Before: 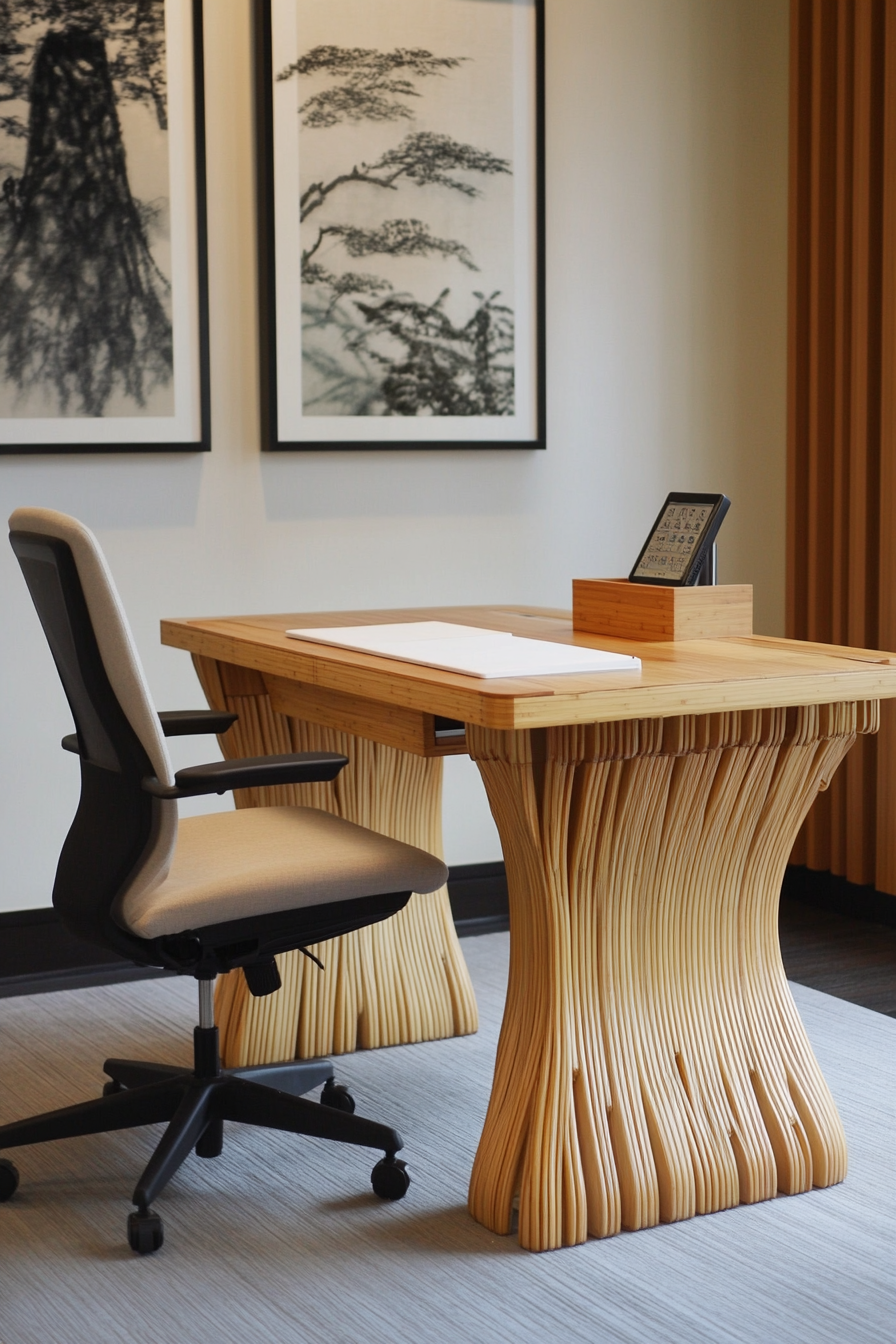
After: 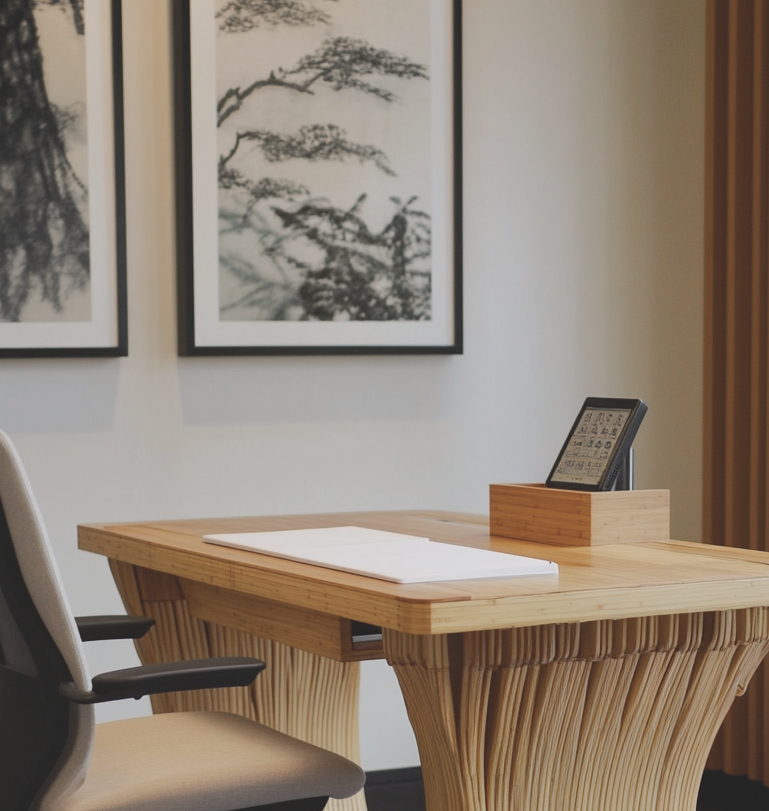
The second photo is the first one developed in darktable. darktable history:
contrast brightness saturation: contrast -0.246, saturation -0.449
crop and rotate: left 9.363%, top 7.113%, right 4.808%, bottom 32.496%
color balance rgb: highlights gain › chroma 0.181%, highlights gain › hue 330.77°, perceptual saturation grading › global saturation 19.954%, perceptual brilliance grading › highlights 6.649%, perceptual brilliance grading › mid-tones 17.819%, perceptual brilliance grading › shadows -5.209%
